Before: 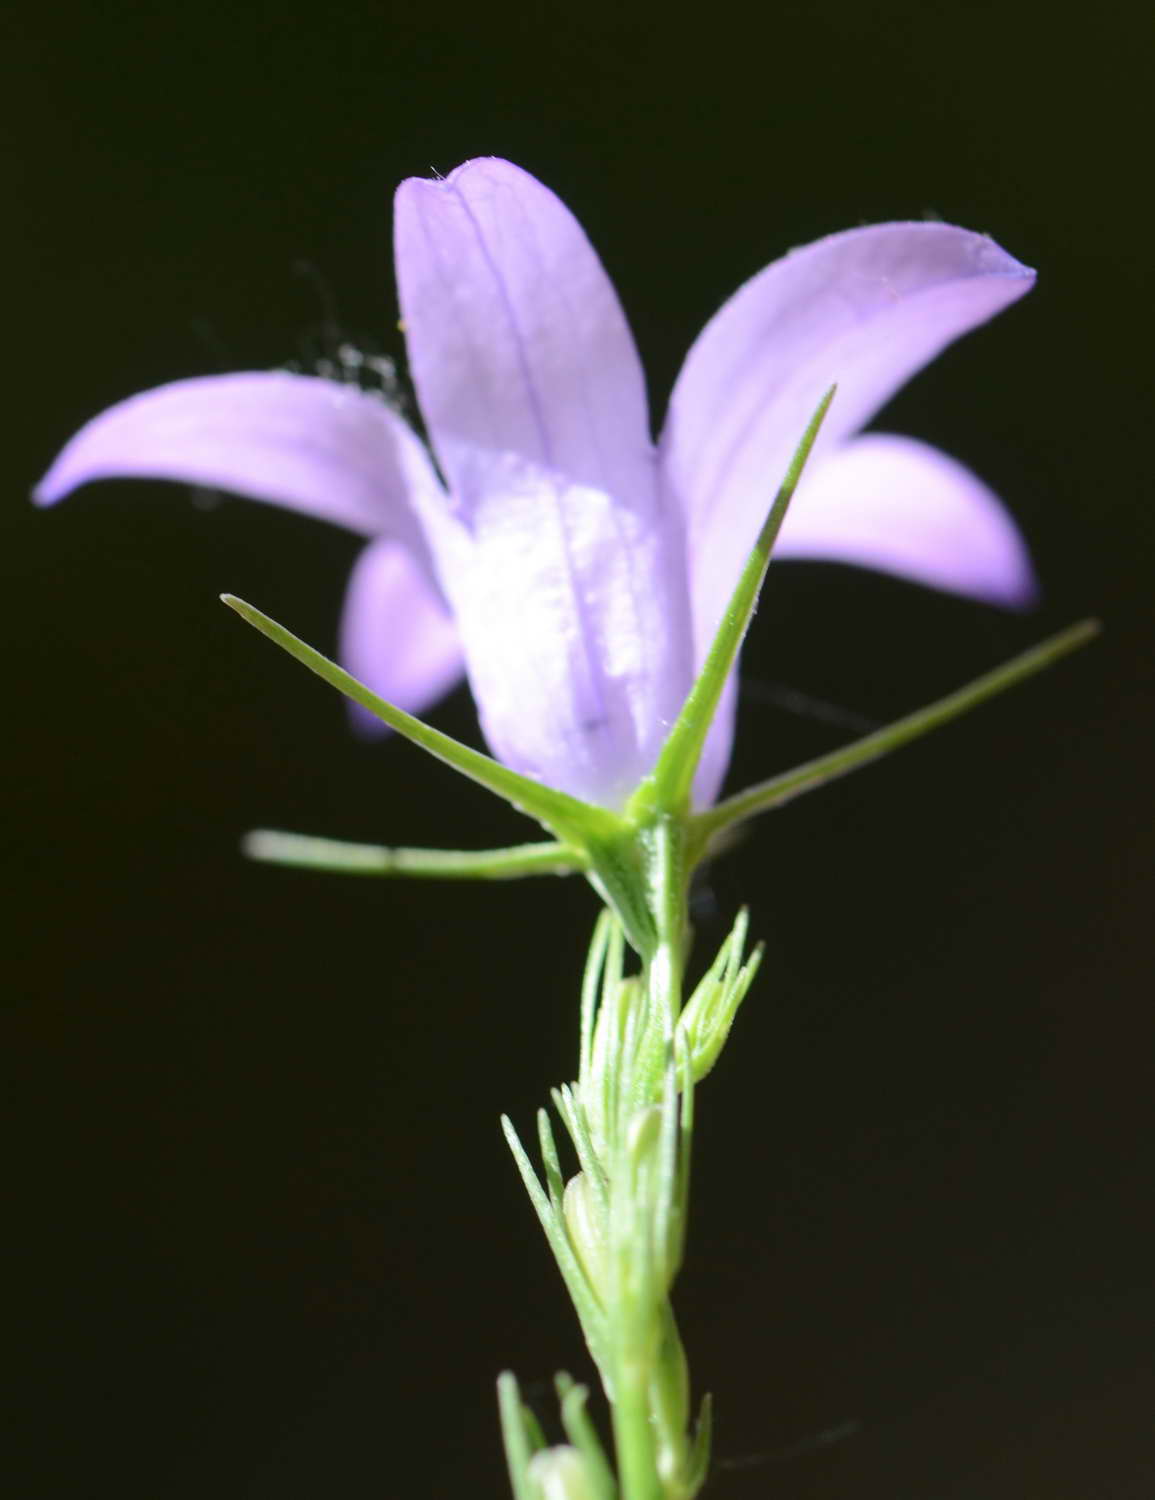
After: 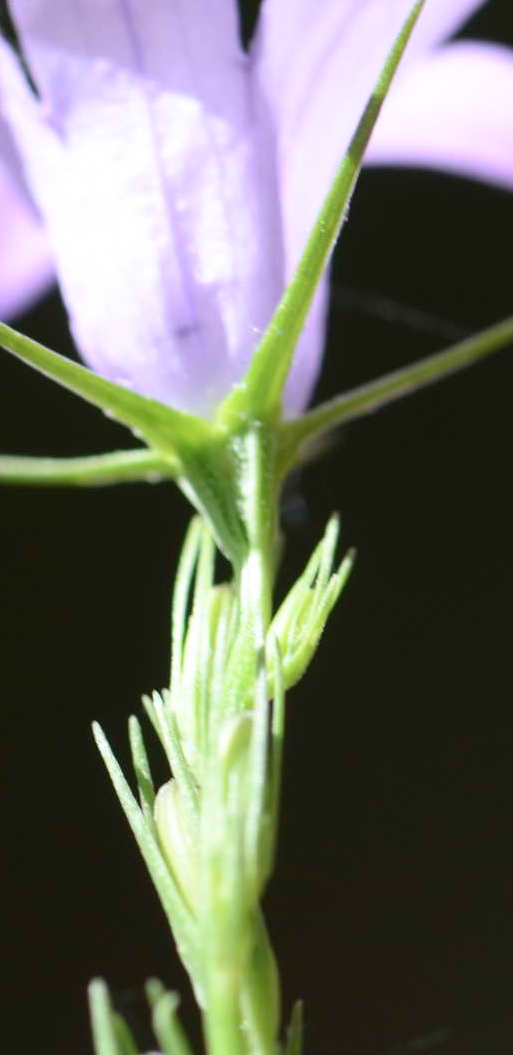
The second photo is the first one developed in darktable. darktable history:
crop: left 35.432%, top 26.233%, right 20.145%, bottom 3.432%
shadows and highlights: shadows 0, highlights 40
contrast brightness saturation: saturation -0.05
